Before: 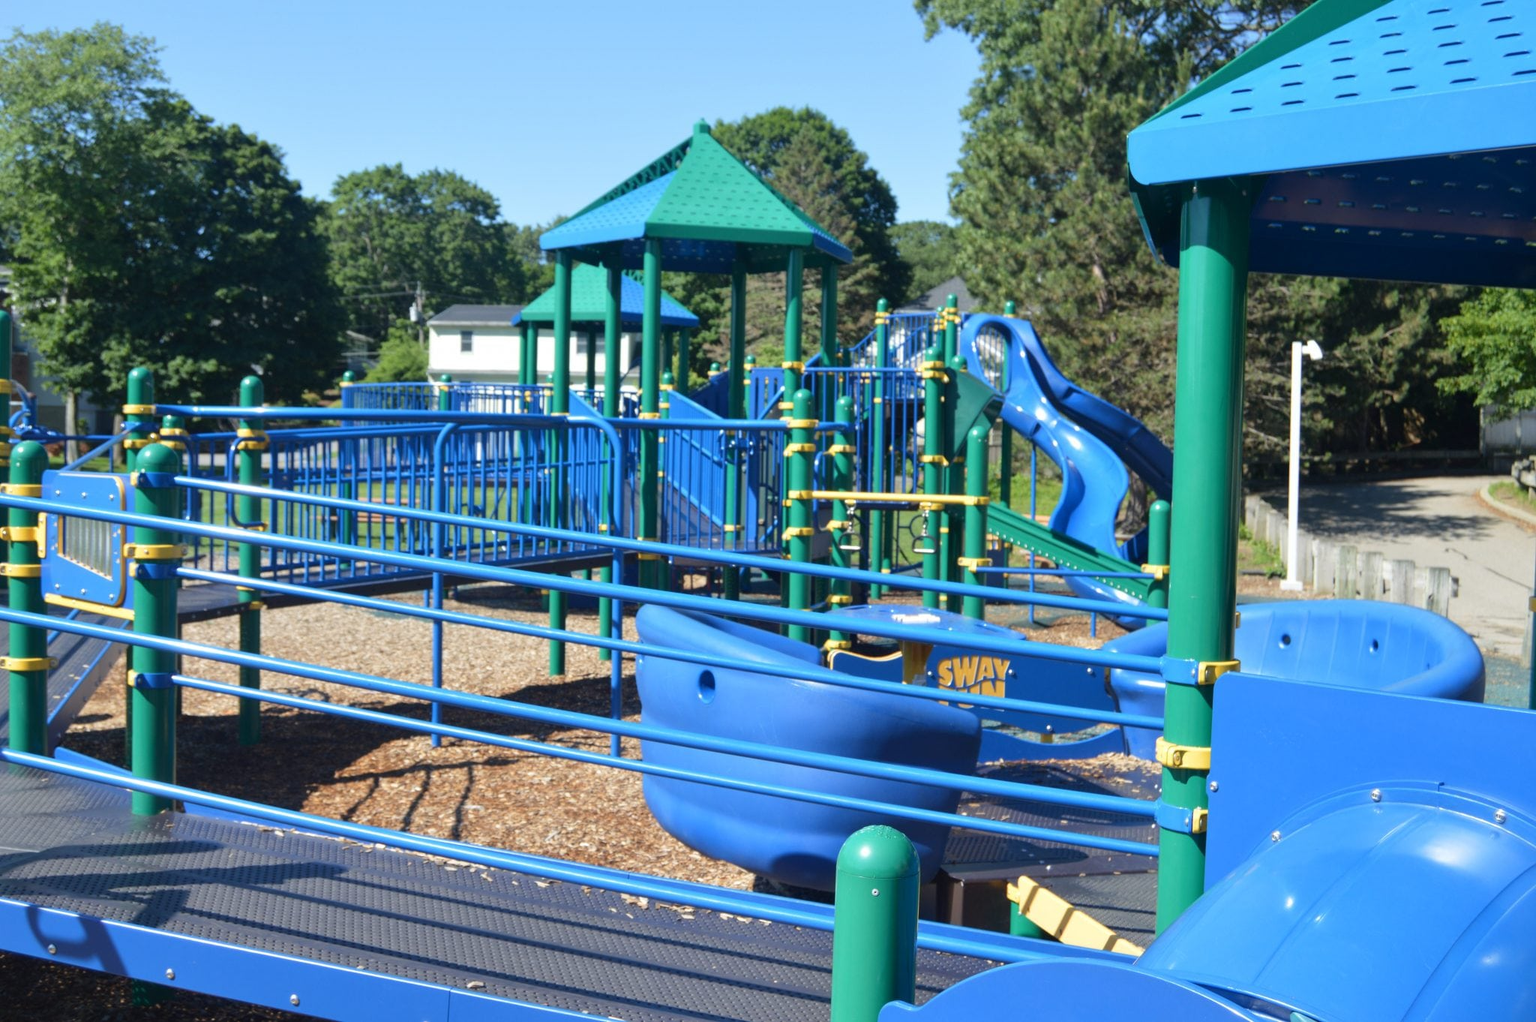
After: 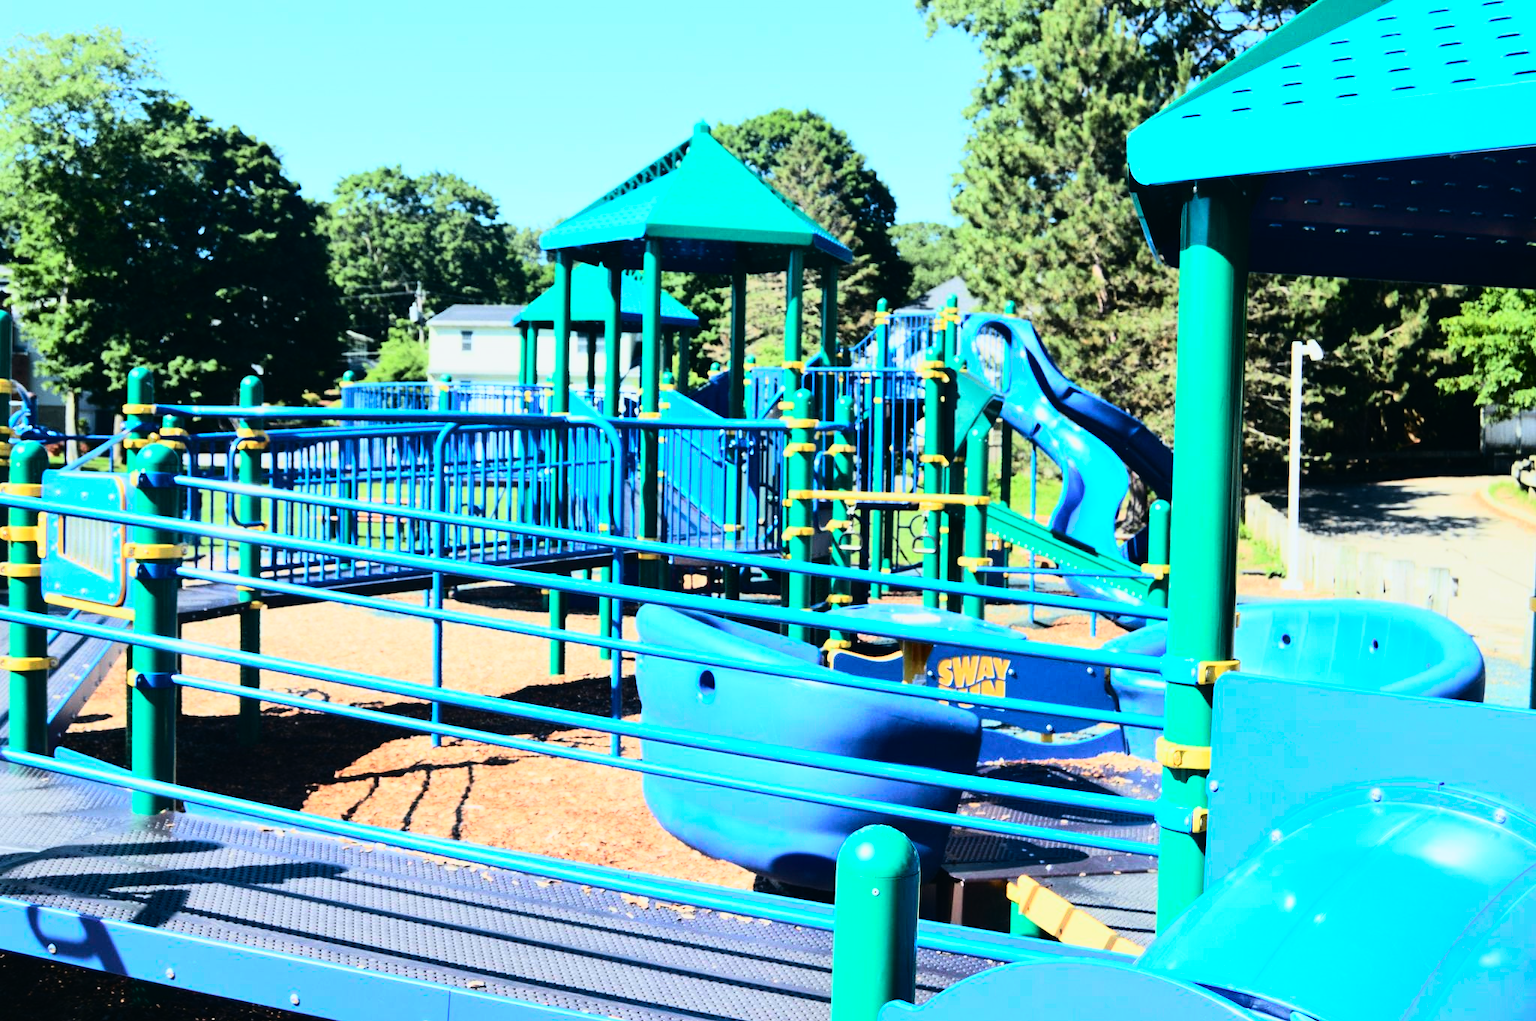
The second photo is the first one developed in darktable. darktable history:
contrast equalizer: y [[0.5 ×6], [0.5 ×6], [0.5, 0.5, 0.501, 0.545, 0.707, 0.863], [0 ×6], [0 ×6]]
rgb curve: curves: ch0 [(0, 0) (0.21, 0.15) (0.24, 0.21) (0.5, 0.75) (0.75, 0.96) (0.89, 0.99) (1, 1)]; ch1 [(0, 0.02) (0.21, 0.13) (0.25, 0.2) (0.5, 0.67) (0.75, 0.9) (0.89, 0.97) (1, 1)]; ch2 [(0, 0.02) (0.21, 0.13) (0.25, 0.2) (0.5, 0.67) (0.75, 0.9) (0.89, 0.97) (1, 1)], compensate middle gray true
tone curve: curves: ch0 [(0, 0.011) (0.139, 0.106) (0.295, 0.271) (0.499, 0.523) (0.739, 0.782) (0.857, 0.879) (1, 0.967)]; ch1 [(0, 0) (0.291, 0.229) (0.394, 0.365) (0.469, 0.456) (0.507, 0.504) (0.527, 0.546) (0.571, 0.614) (0.725, 0.779) (1, 1)]; ch2 [(0, 0) (0.125, 0.089) (0.35, 0.317) (0.437, 0.42) (0.502, 0.499) (0.537, 0.551) (0.613, 0.636) (1, 1)], color space Lab, independent channels, preserve colors none
